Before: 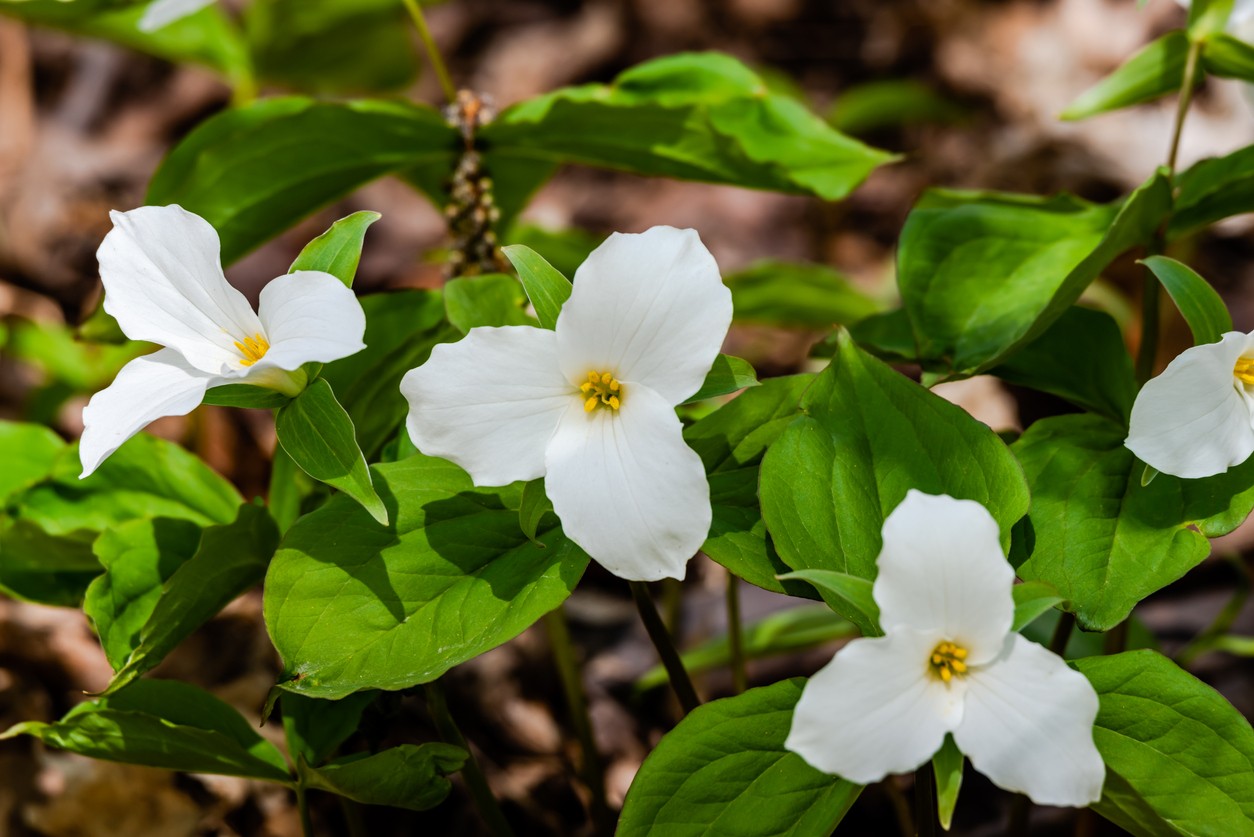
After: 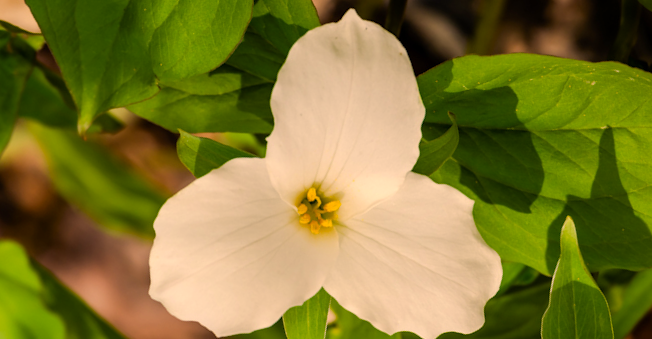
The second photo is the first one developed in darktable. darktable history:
color correction: highlights a* 14.99, highlights b* 31.44
crop and rotate: angle 146.75°, left 9.102%, top 15.608%, right 4.594%, bottom 17.14%
